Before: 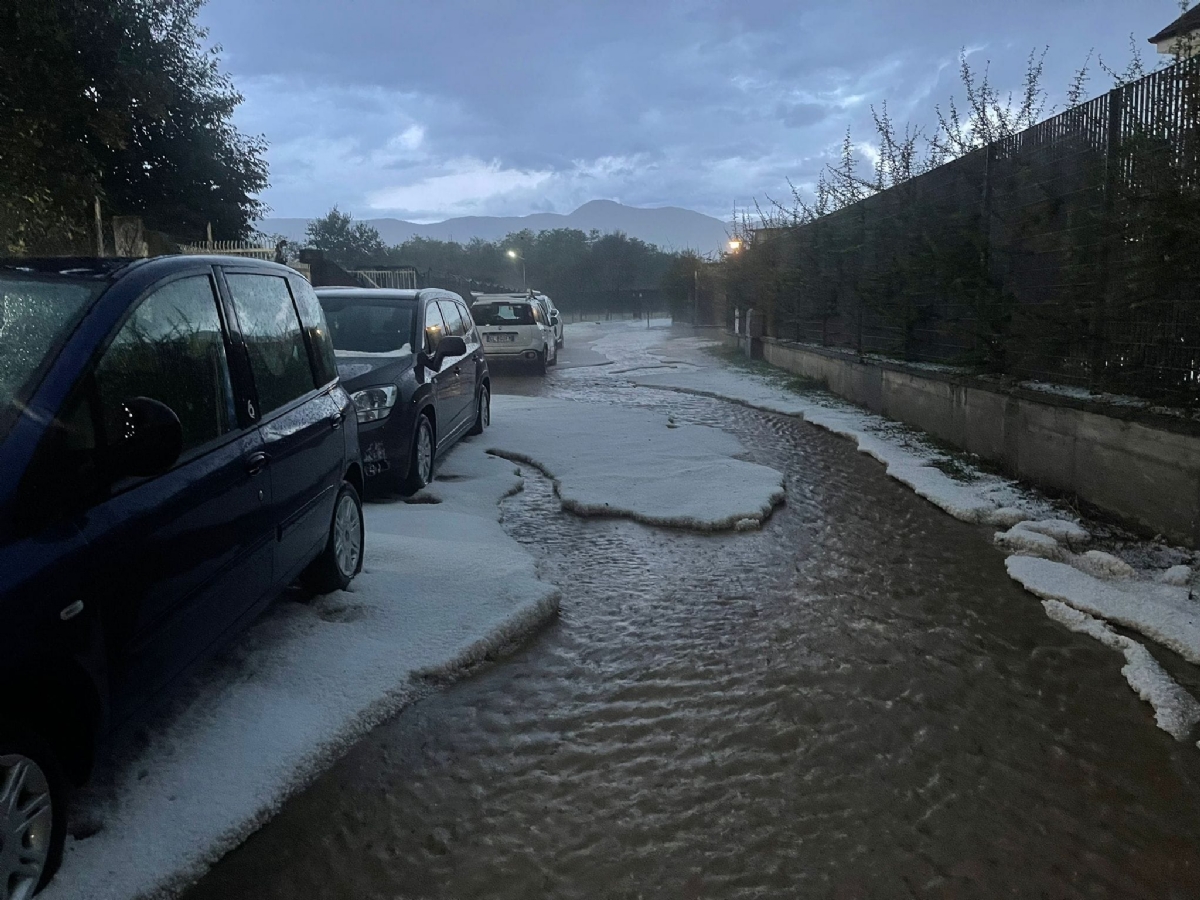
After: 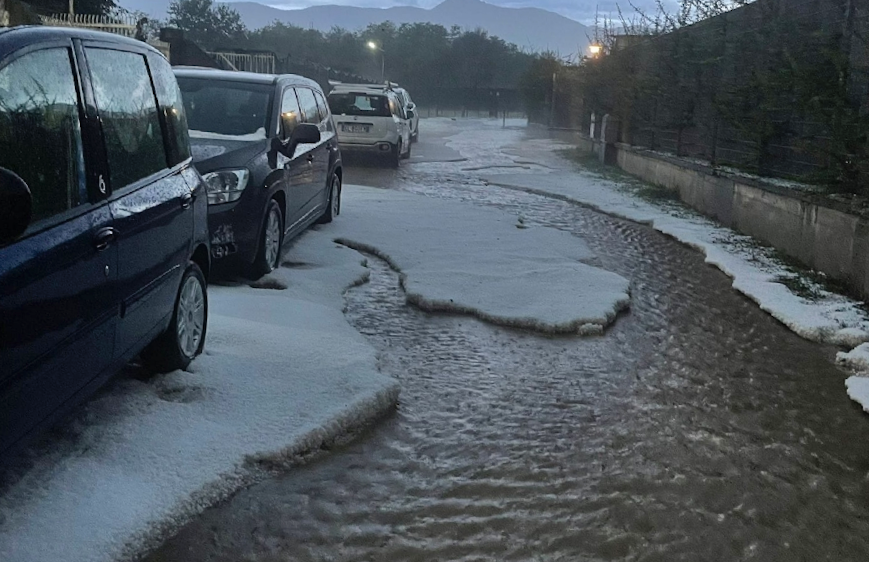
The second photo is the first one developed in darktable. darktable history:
crop and rotate: angle -3.47°, left 9.753%, top 20.582%, right 12.083%, bottom 11.961%
local contrast: mode bilateral grid, contrast 99, coarseness 100, detail 91%, midtone range 0.2
shadows and highlights: soften with gaussian
